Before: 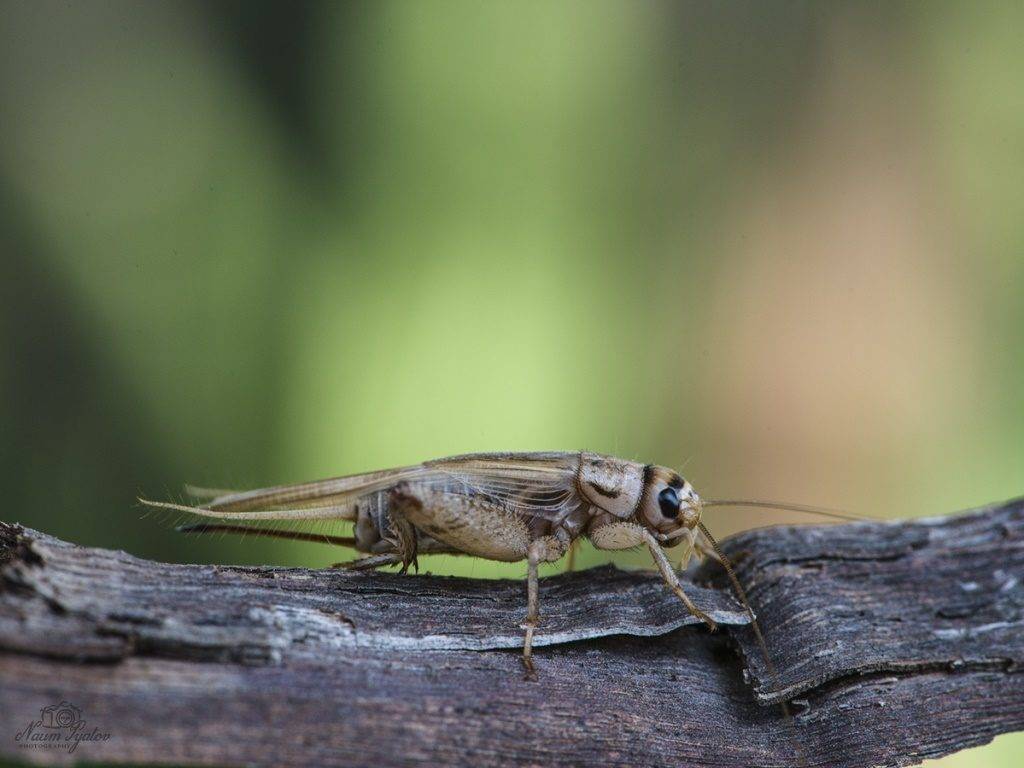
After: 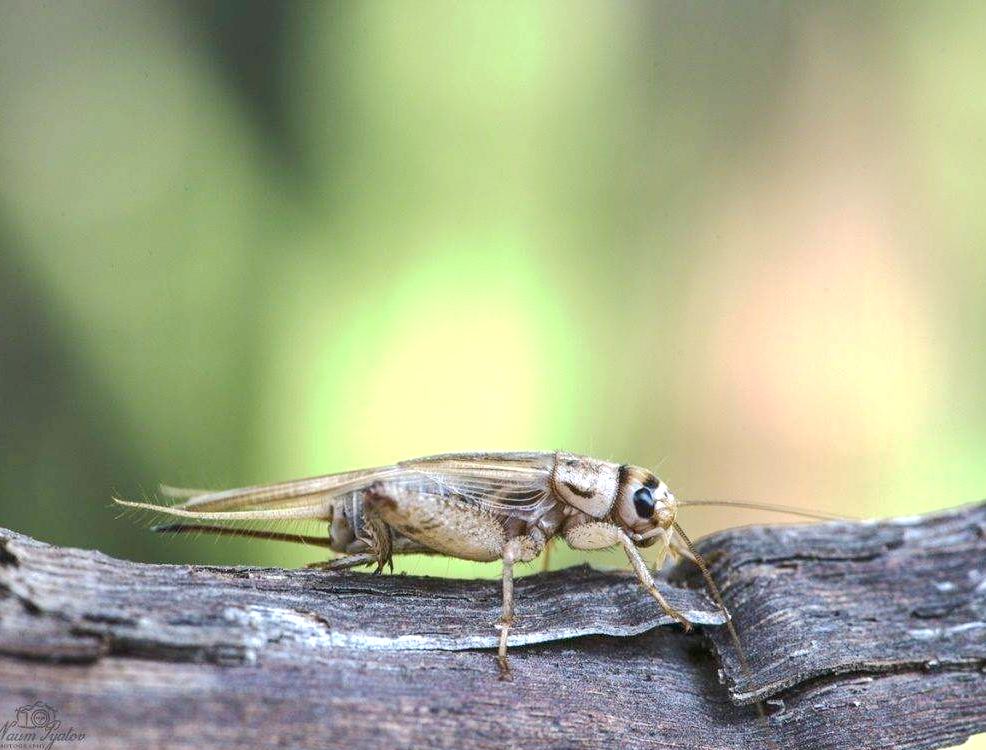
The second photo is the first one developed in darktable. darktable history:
exposure: black level correction 0.001, exposure 1.129 EV, compensate exposure bias true, compensate highlight preservation false
crop and rotate: left 2.536%, right 1.107%, bottom 2.246%
tone curve: curves: ch0 [(0, 0) (0.003, 0.018) (0.011, 0.024) (0.025, 0.038) (0.044, 0.067) (0.069, 0.098) (0.1, 0.13) (0.136, 0.165) (0.177, 0.205) (0.224, 0.249) (0.277, 0.304) (0.335, 0.365) (0.399, 0.432) (0.468, 0.505) (0.543, 0.579) (0.623, 0.652) (0.709, 0.725) (0.801, 0.802) (0.898, 0.876) (1, 1)], preserve colors none
